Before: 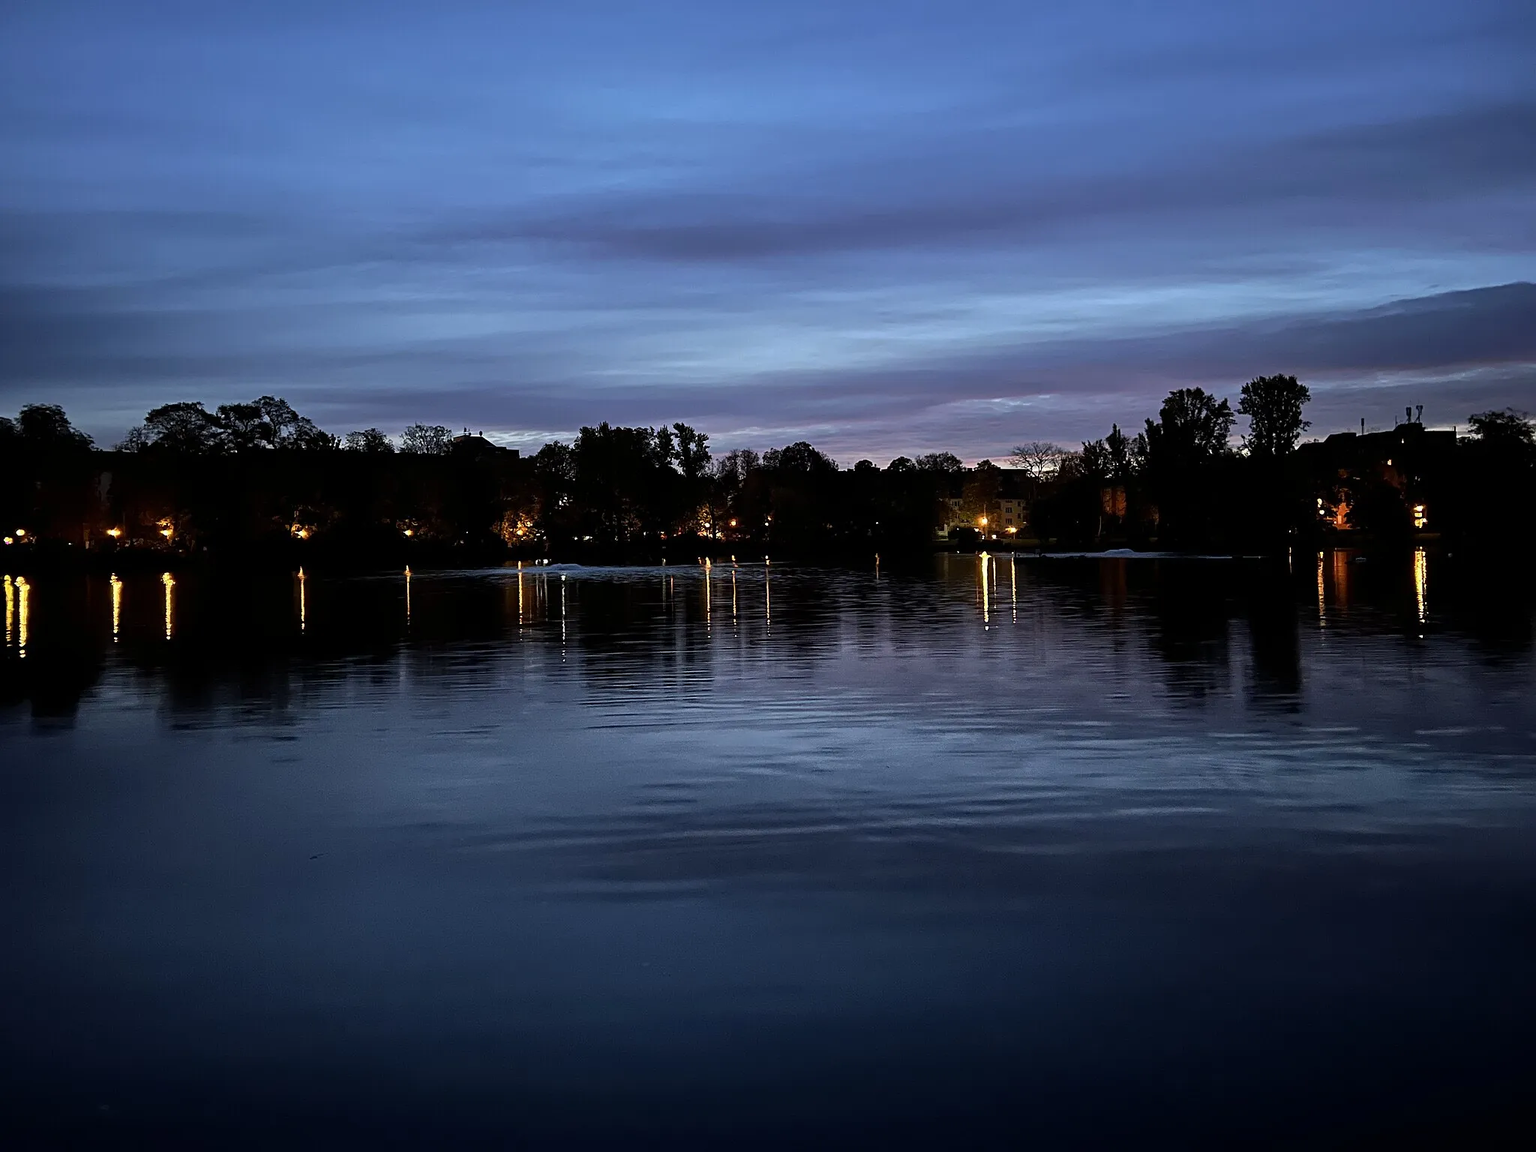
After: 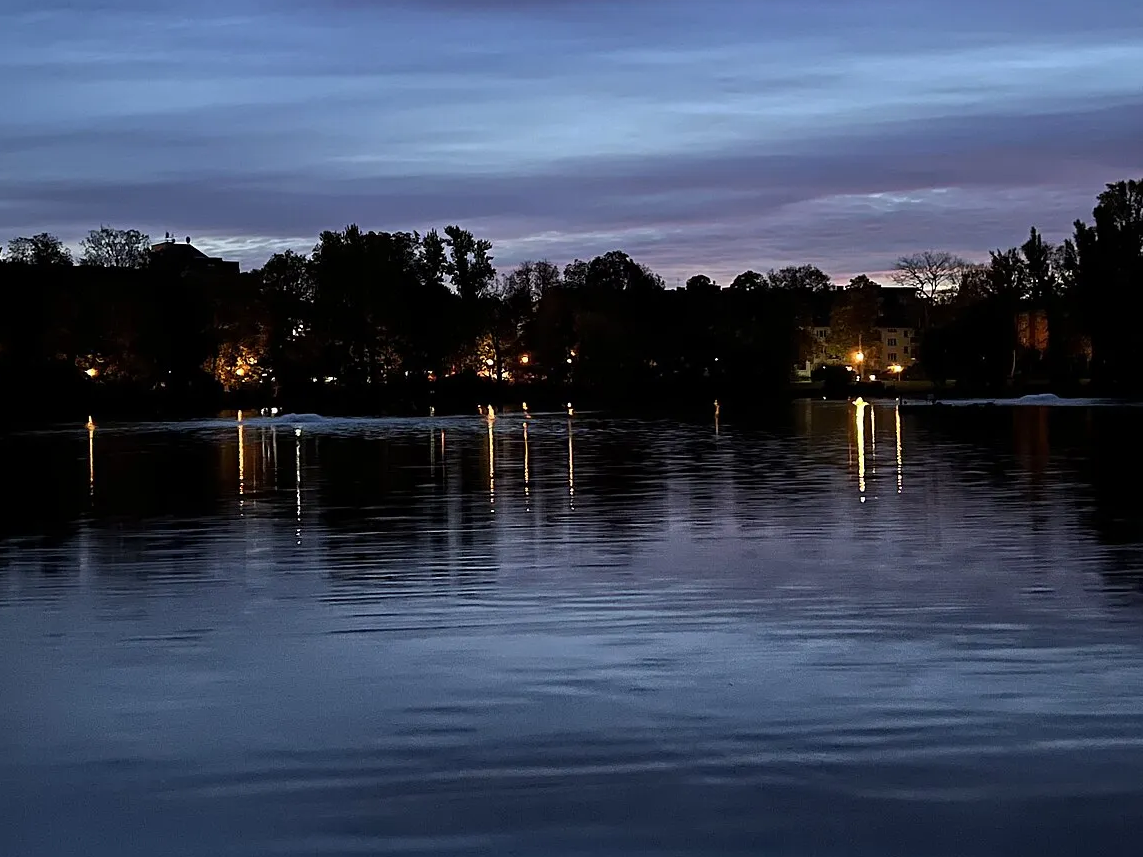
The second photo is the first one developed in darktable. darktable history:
tone equalizer: on, module defaults
crop and rotate: left 22.13%, top 22.054%, right 22.026%, bottom 22.102%
